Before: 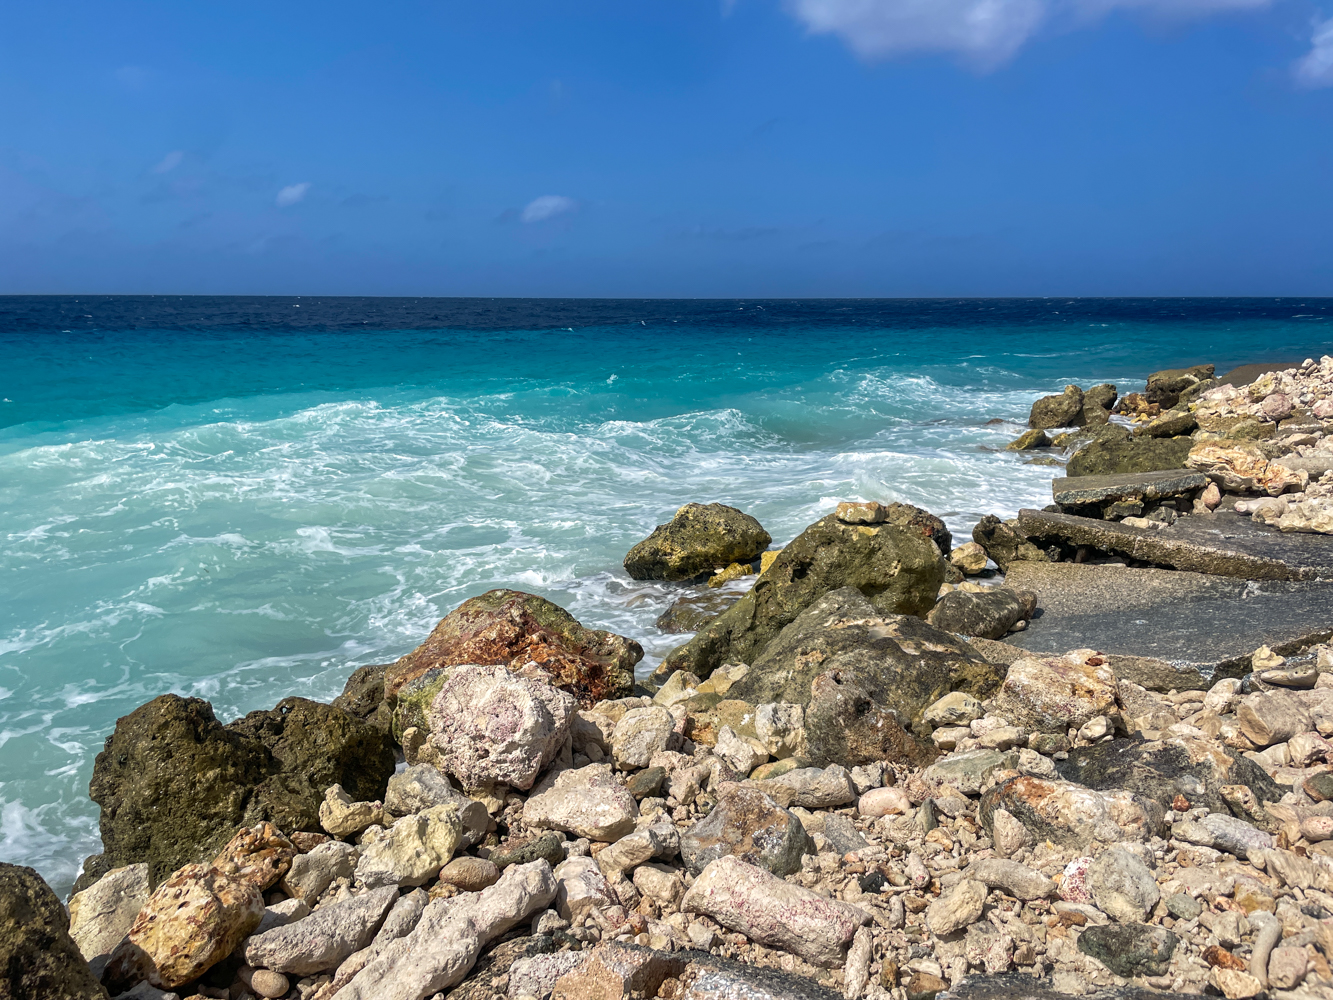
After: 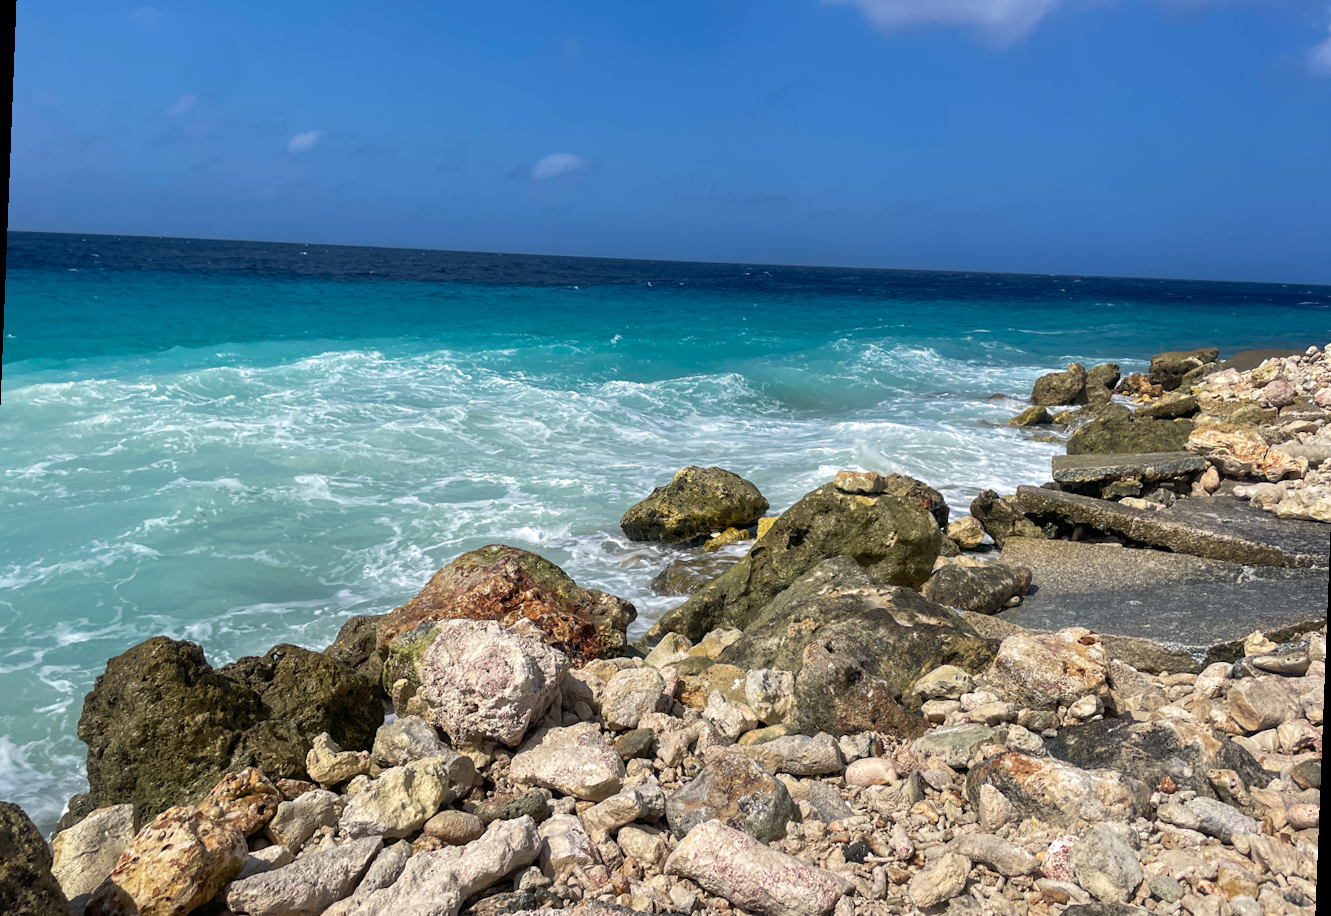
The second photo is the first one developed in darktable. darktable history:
rotate and perspective: rotation 2.27°, automatic cropping off
crop: left 1.507%, top 6.147%, right 1.379%, bottom 6.637%
